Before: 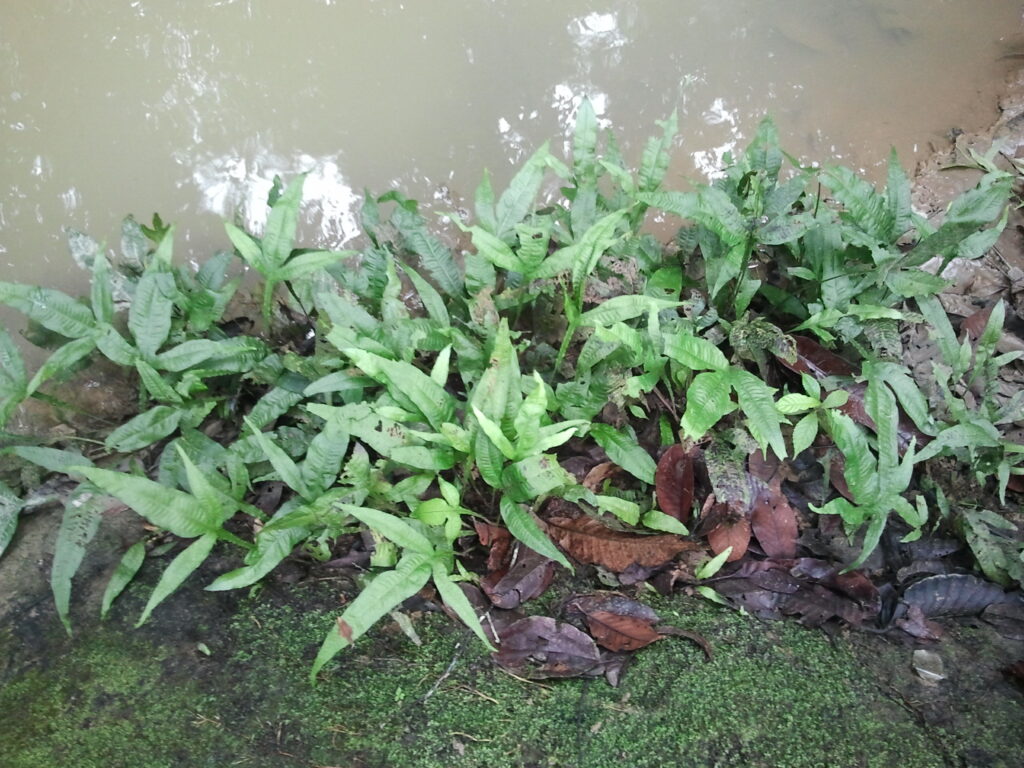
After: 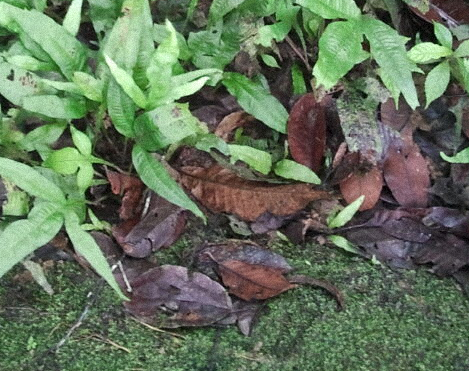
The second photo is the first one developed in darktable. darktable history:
exposure: compensate highlight preservation false
grain: mid-tones bias 0%
crop: left 35.976%, top 45.819%, right 18.162%, bottom 5.807%
